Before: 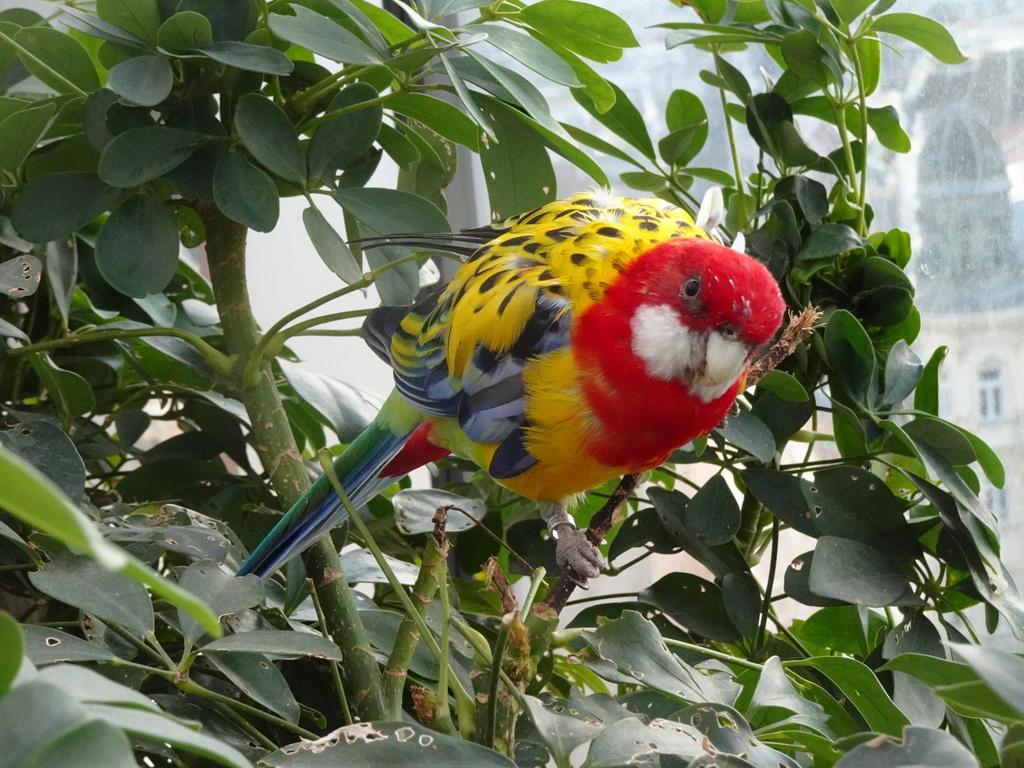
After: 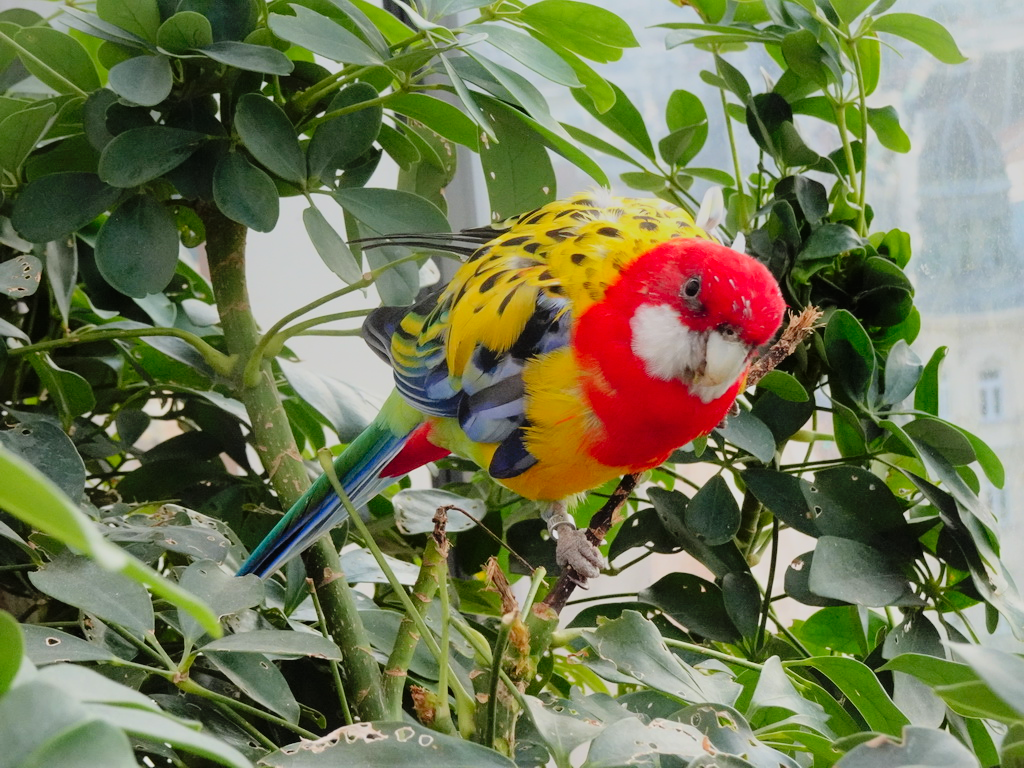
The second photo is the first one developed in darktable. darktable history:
levels: levels [0, 0.397, 0.955]
filmic rgb: black relative exposure -7.15 EV, white relative exposure 5.36 EV, hardness 3.02, color science v6 (2022)
graduated density: rotation 5.63°, offset 76.9
